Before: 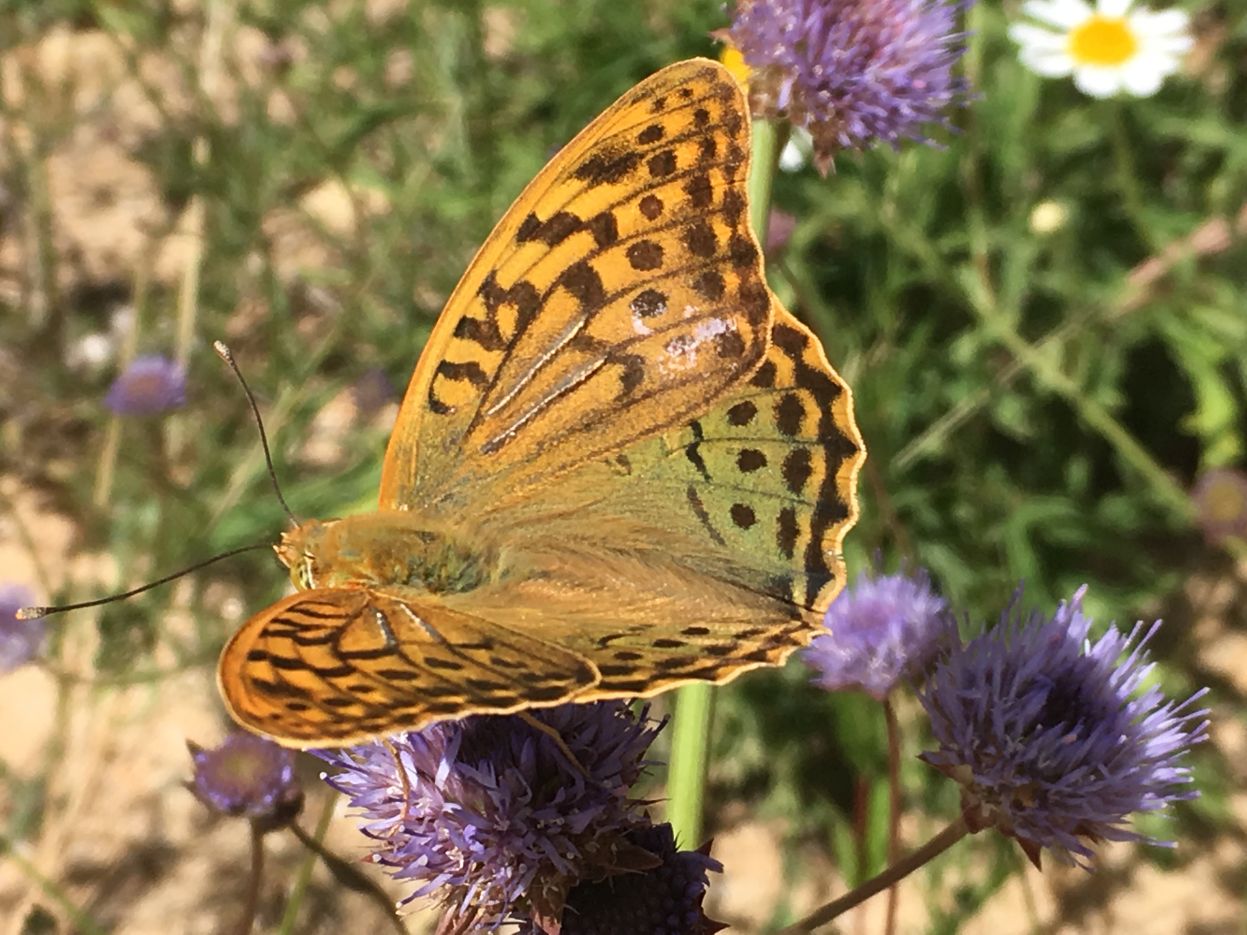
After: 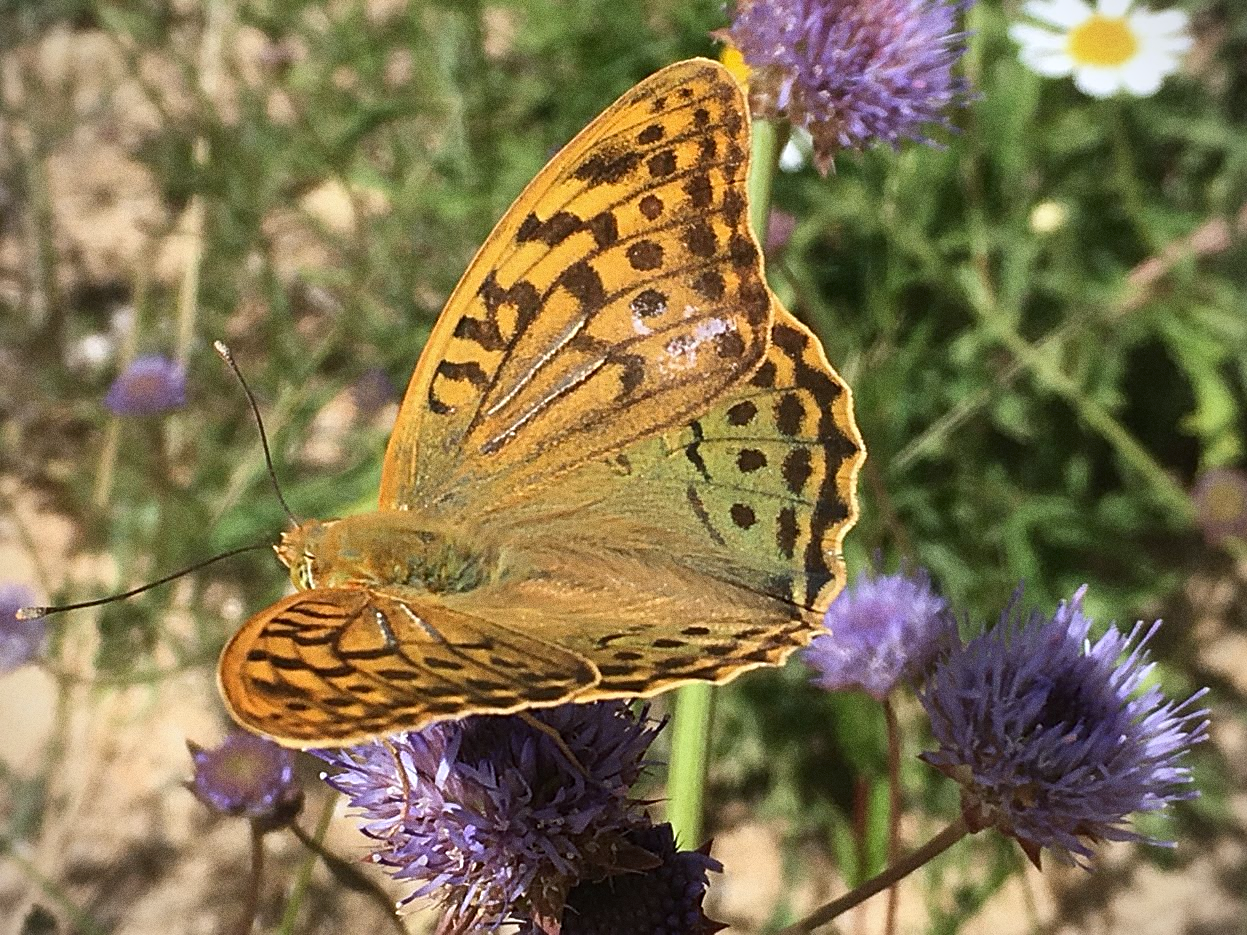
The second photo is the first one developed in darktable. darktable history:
vignetting: fall-off start 91.19%
grain: coarseness 0.09 ISO, strength 40%
white balance: red 0.974, blue 1.044
sharpen: on, module defaults
